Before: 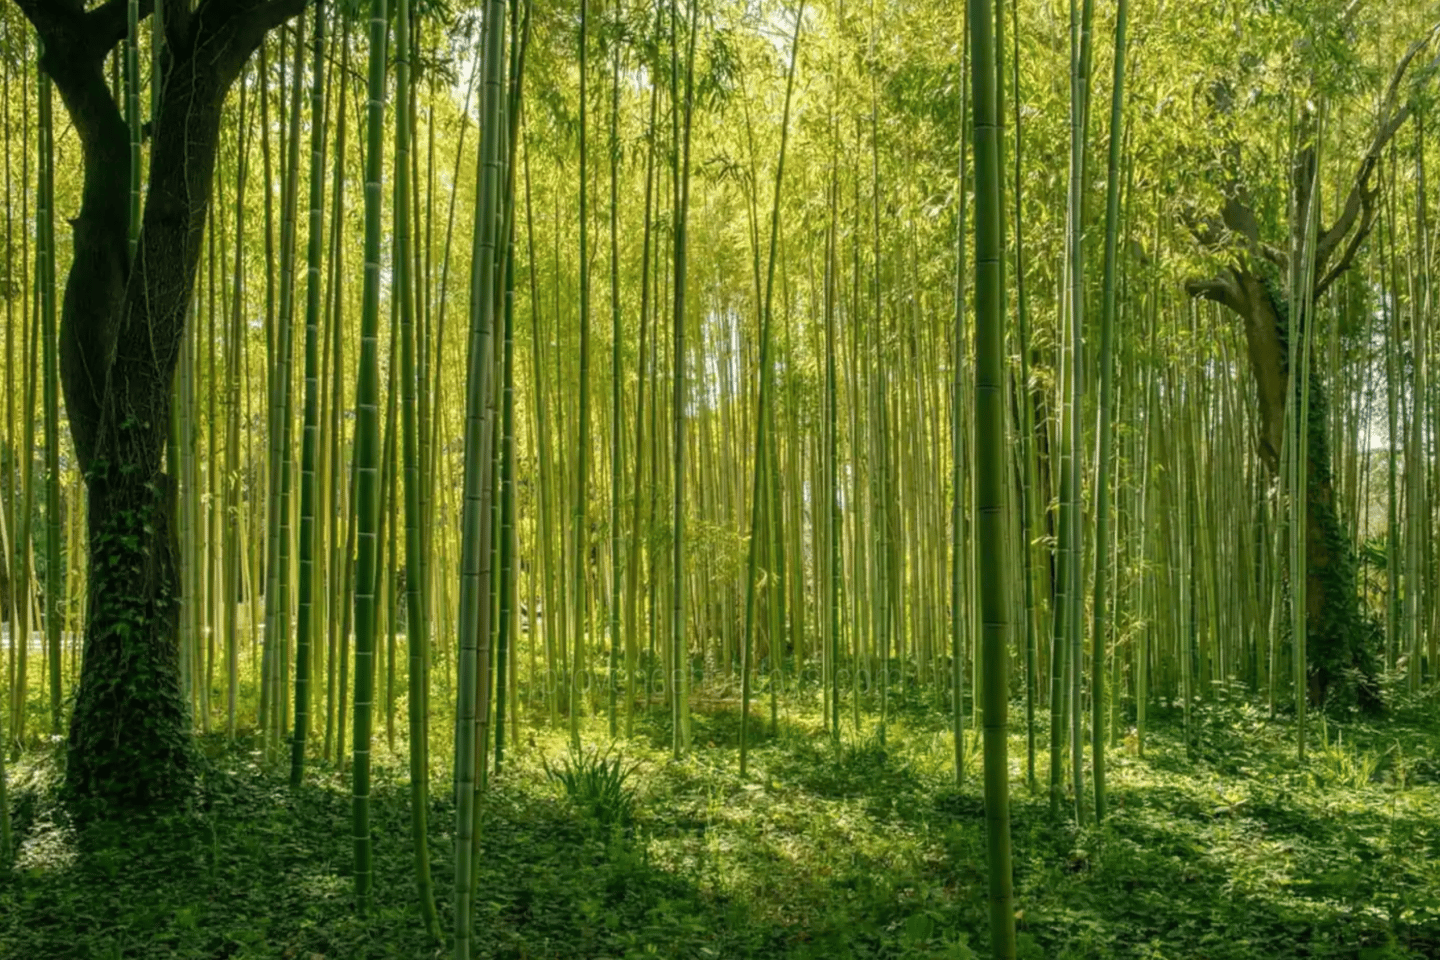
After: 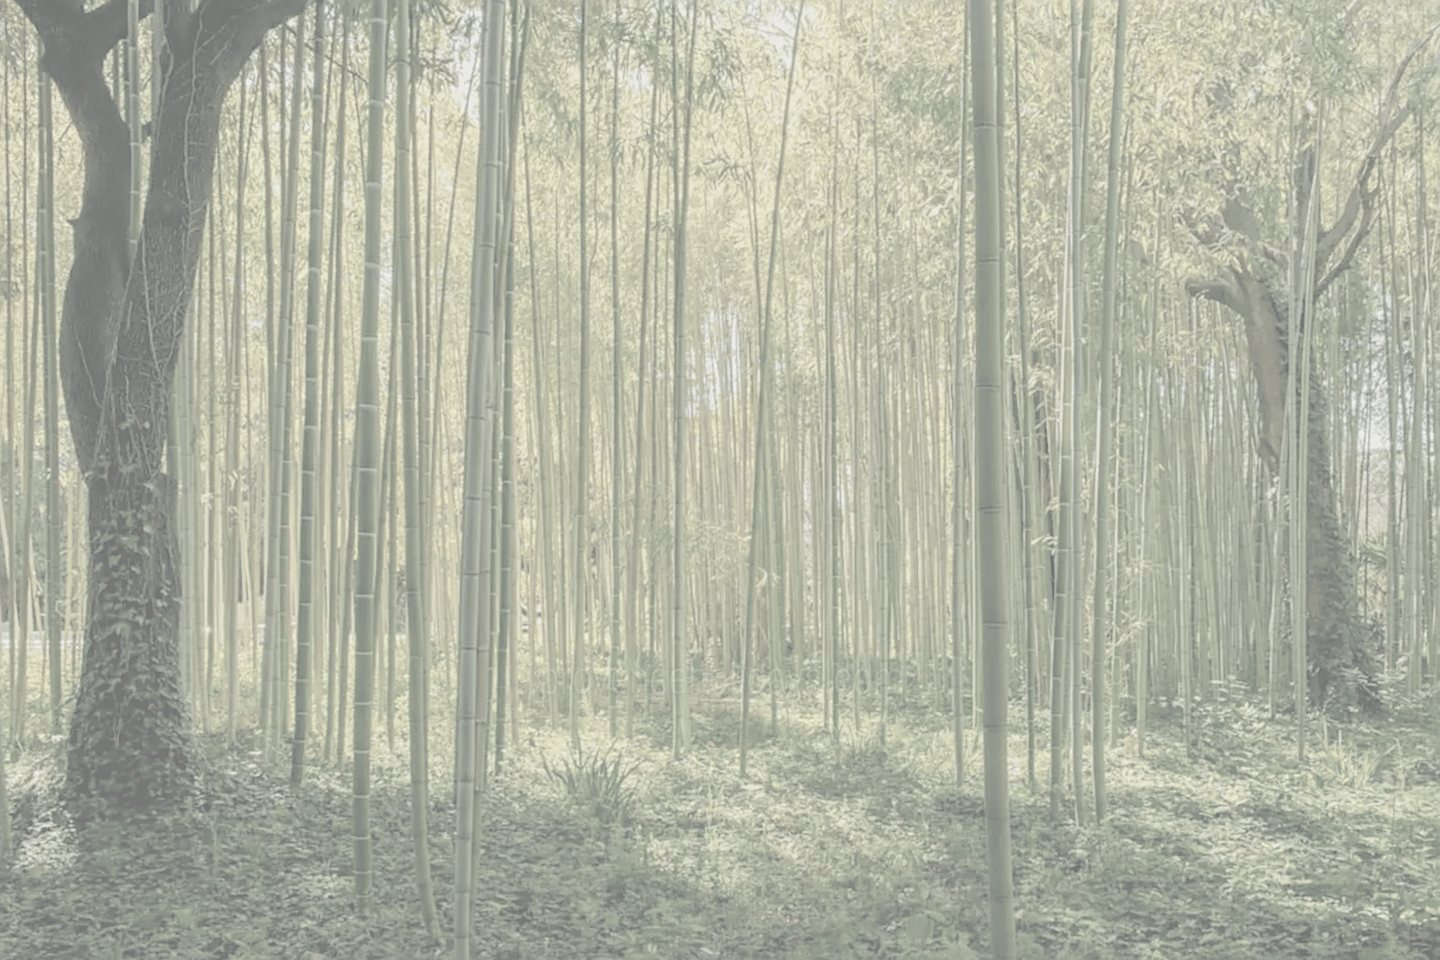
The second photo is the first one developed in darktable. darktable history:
contrast brightness saturation: contrast -0.32, brightness 0.75, saturation -0.78
sharpen: on, module defaults
